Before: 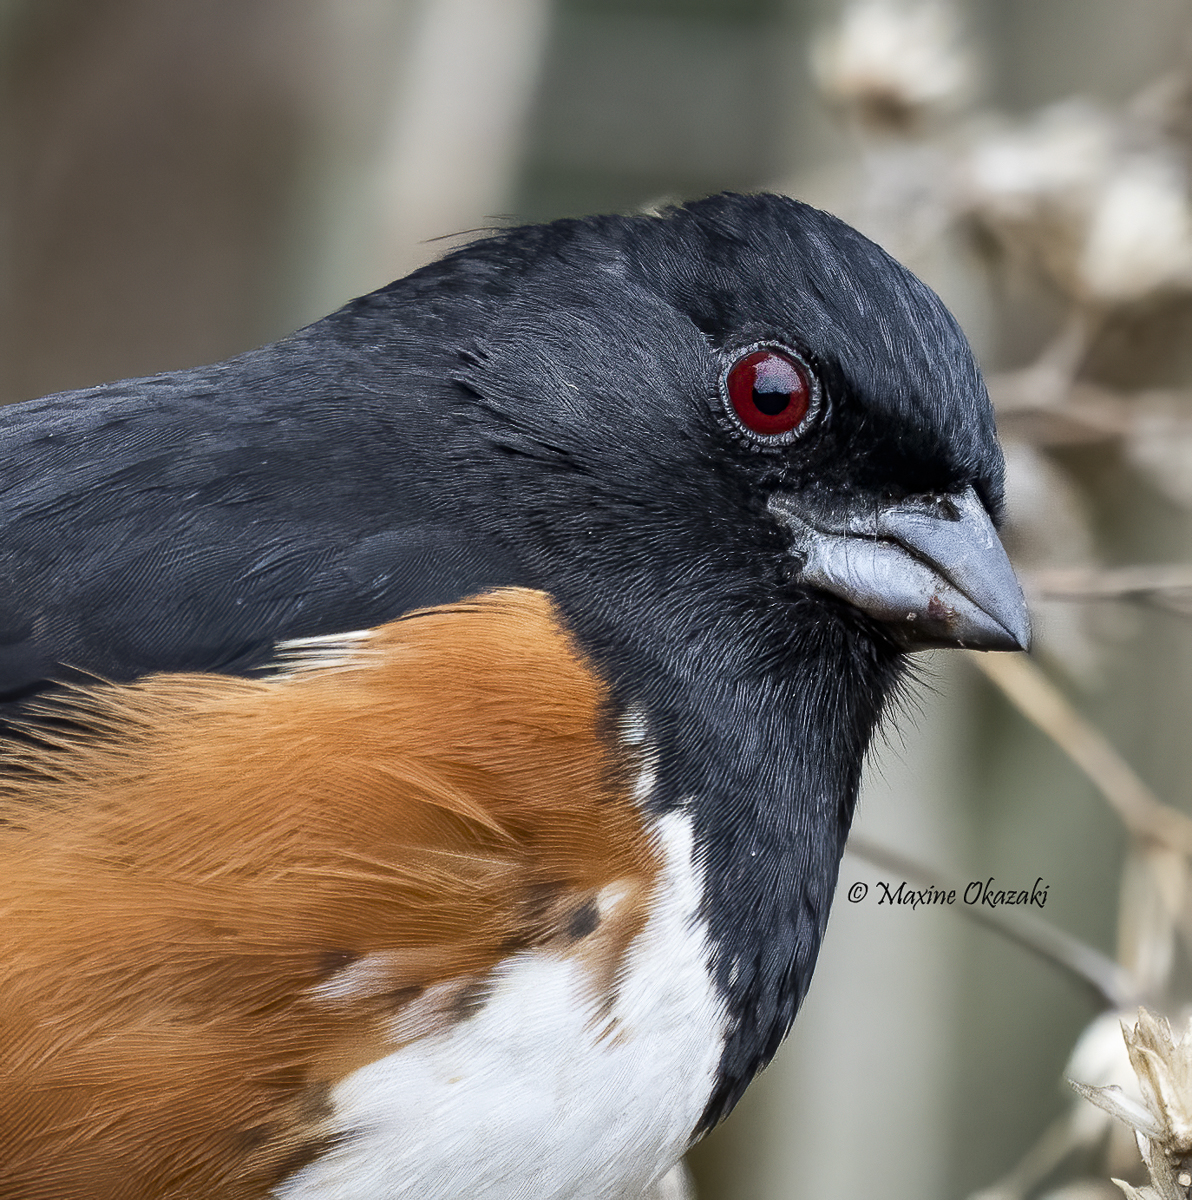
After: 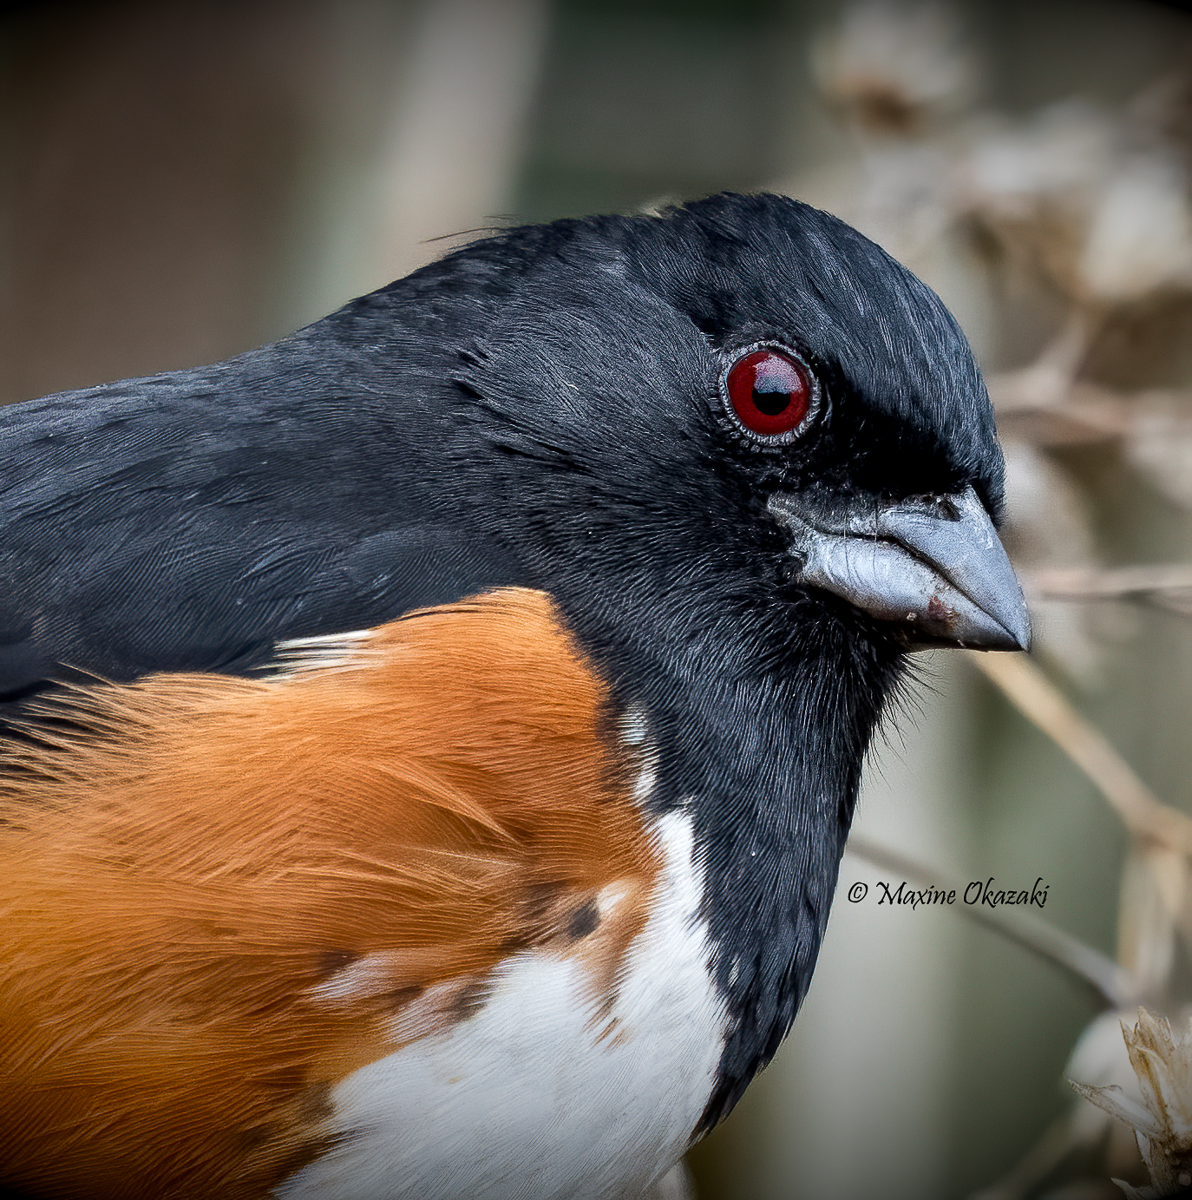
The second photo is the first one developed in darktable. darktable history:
tone equalizer: on, module defaults
vignetting: fall-off start 98.29%, fall-off radius 100%, brightness -1, saturation 0.5, width/height ratio 1.428
local contrast: highlights 100%, shadows 100%, detail 120%, midtone range 0.2
